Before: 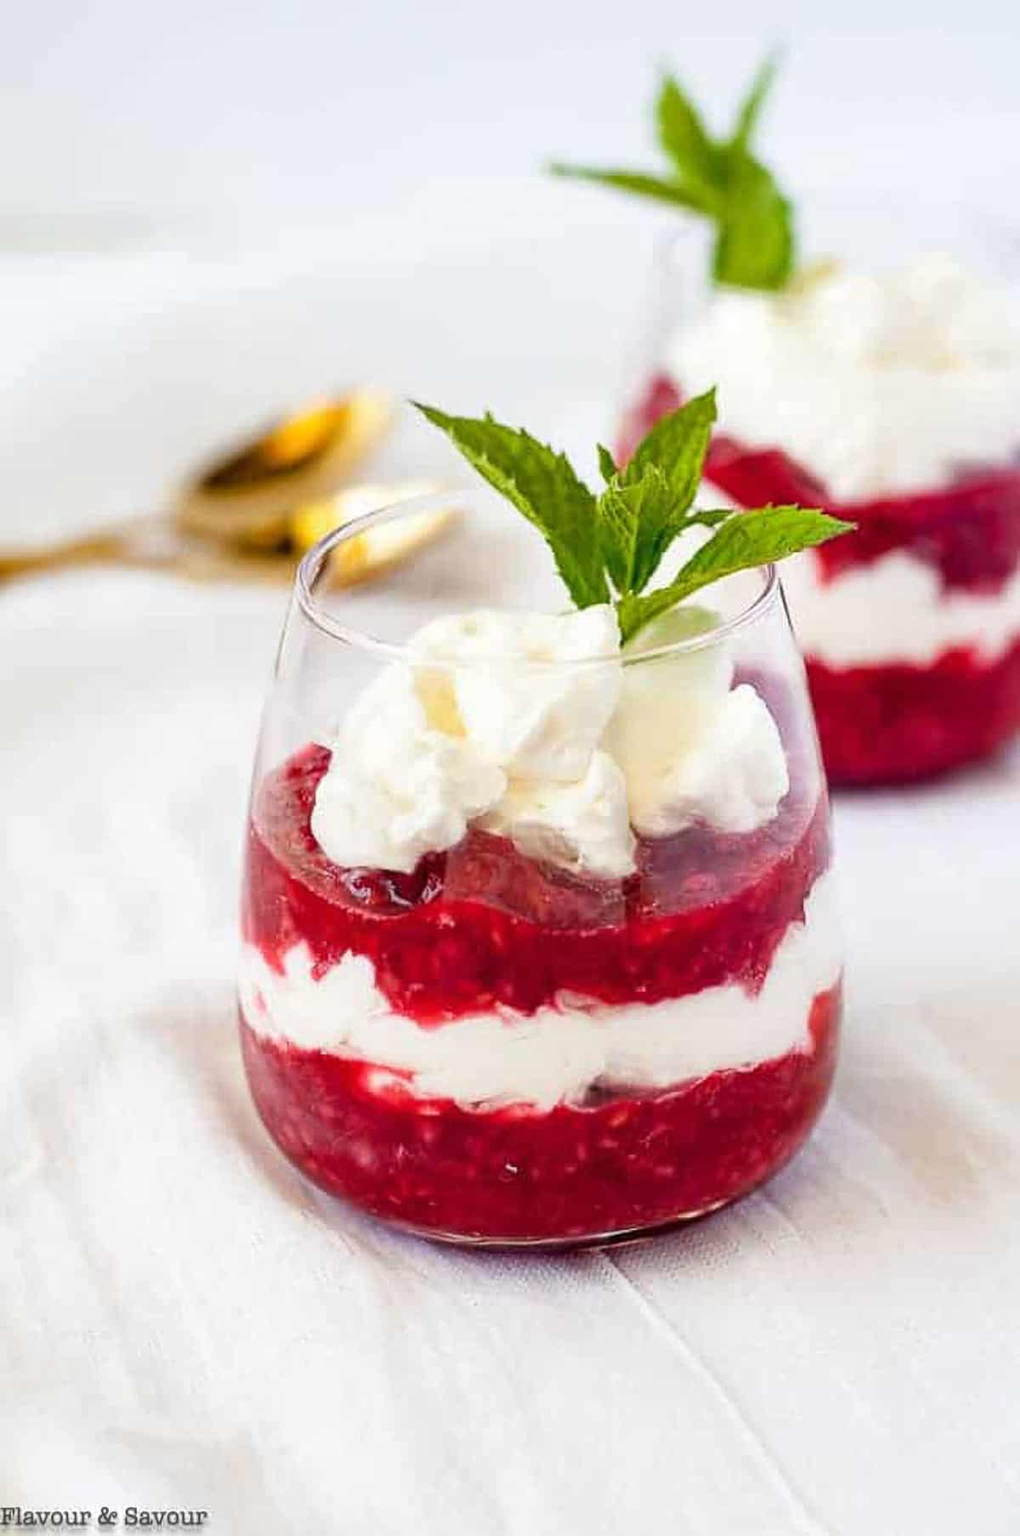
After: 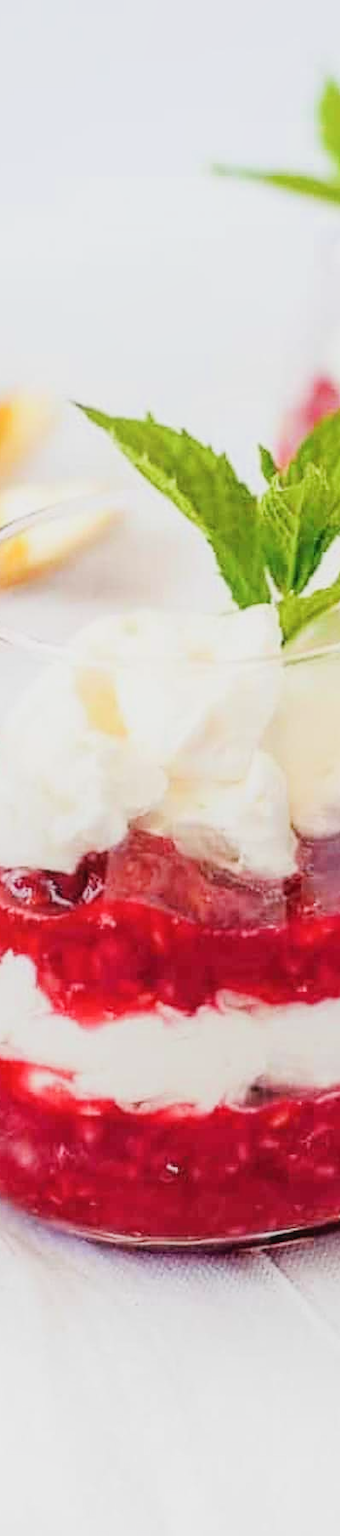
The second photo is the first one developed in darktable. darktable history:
crop: left 33.289%, right 33.216%
exposure: black level correction 0, exposure 0.703 EV, compensate highlight preservation false
filmic rgb: black relative exposure -7.39 EV, white relative exposure 5.09 EV, threshold 5.94 EV, hardness 3.22, enable highlight reconstruction true
local contrast: detail 110%
shadows and highlights: radius 93.03, shadows -15.69, white point adjustment 0.246, highlights 32.47, compress 48.28%, soften with gaussian
